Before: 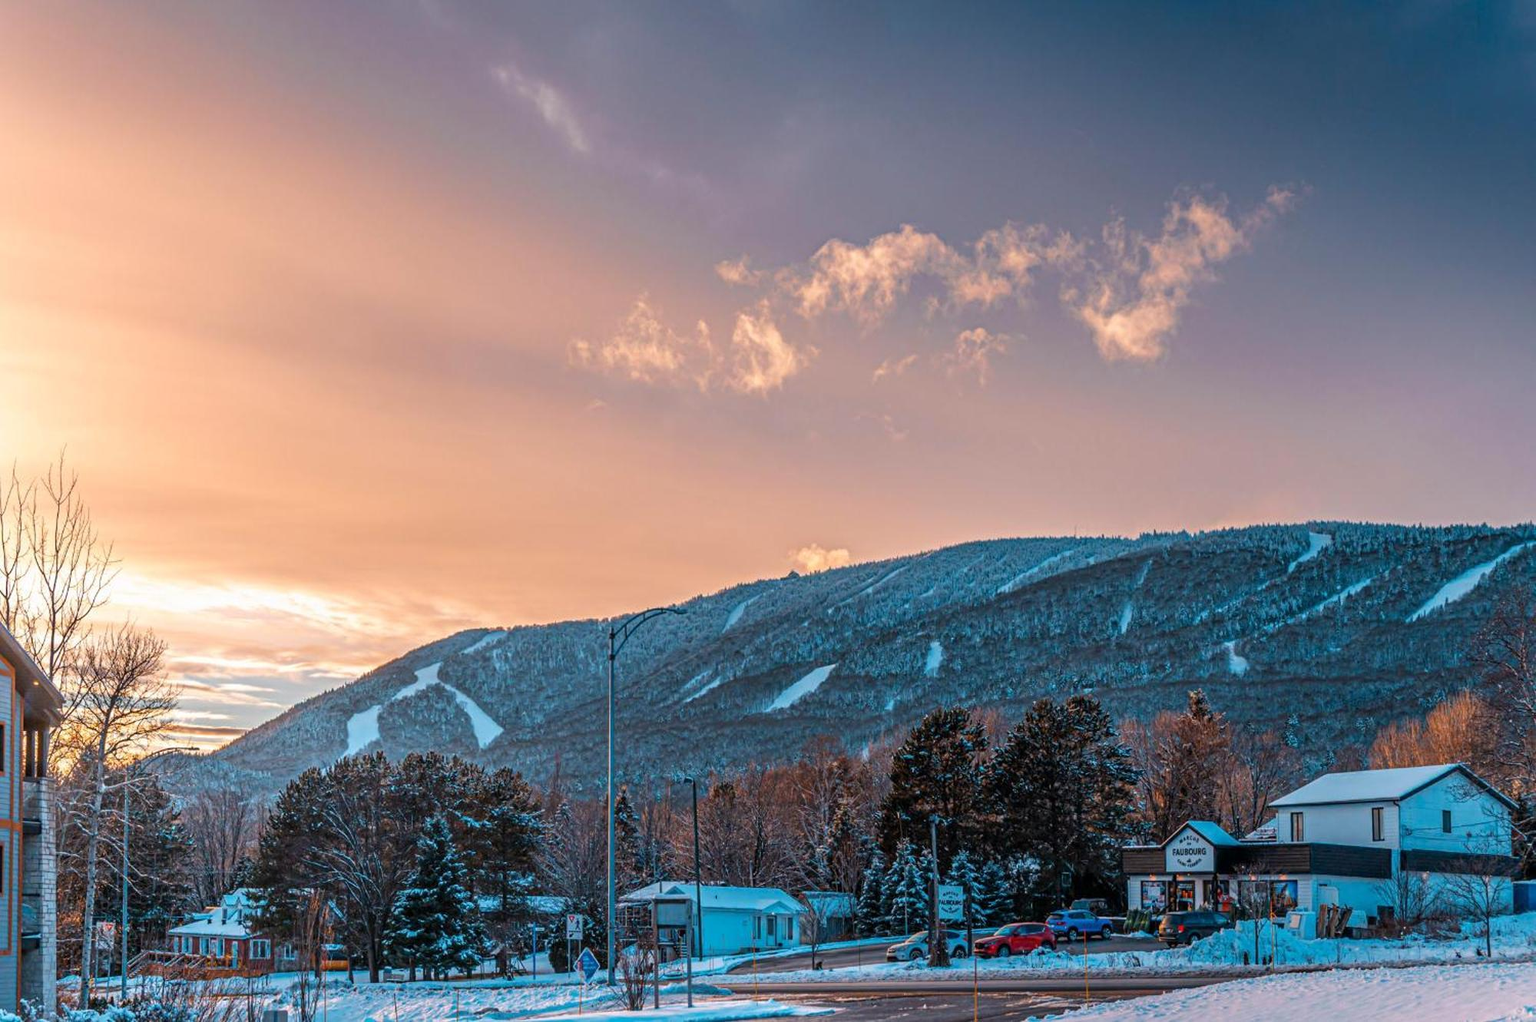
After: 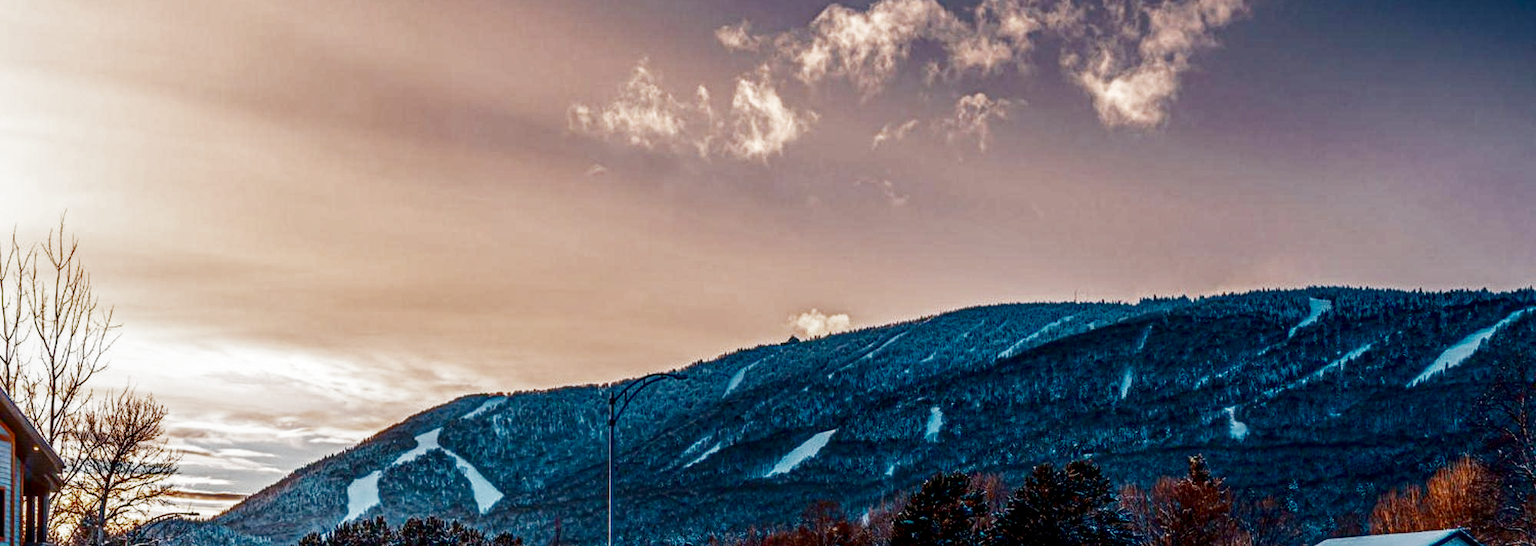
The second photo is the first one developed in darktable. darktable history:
local contrast: detail 130%
crop and rotate: top 23.043%, bottom 23.437%
filmic rgb: middle gray luminance 12.74%, black relative exposure -10.13 EV, white relative exposure 3.47 EV, threshold 6 EV, target black luminance 0%, hardness 5.74, latitude 44.69%, contrast 1.221, highlights saturation mix 5%, shadows ↔ highlights balance 26.78%, add noise in highlights 0, preserve chrominance no, color science v3 (2019), use custom middle-gray values true, iterations of high-quality reconstruction 0, contrast in highlights soft, enable highlight reconstruction true
contrast brightness saturation: brightness -0.52
